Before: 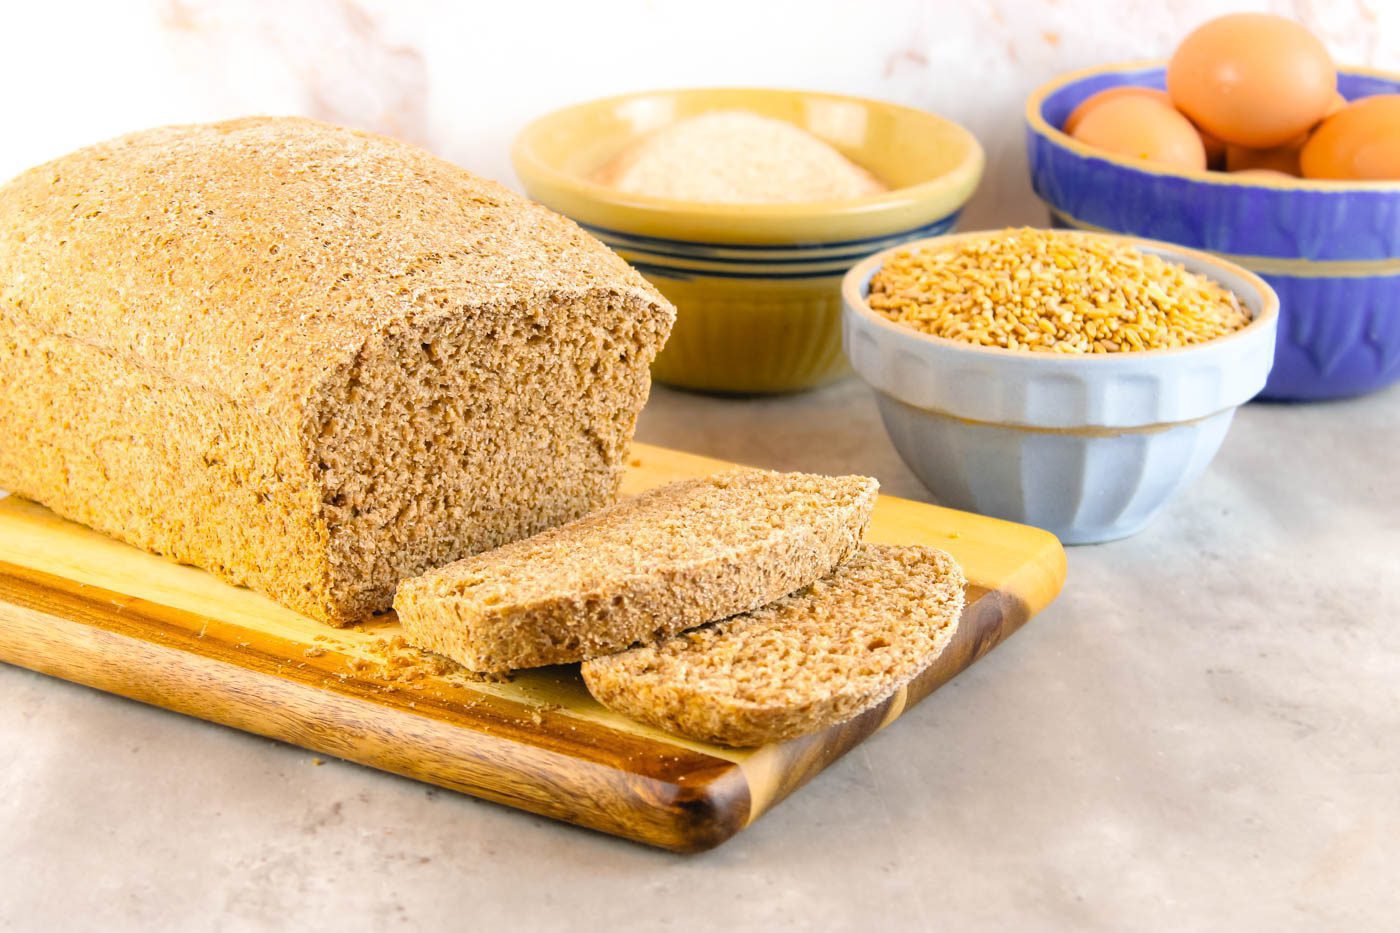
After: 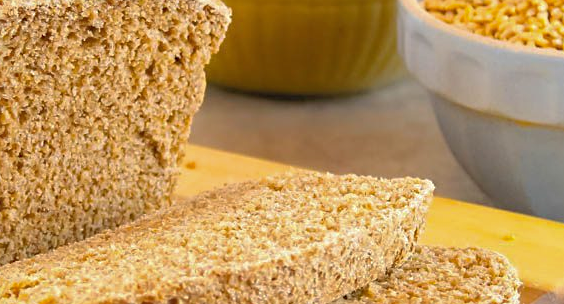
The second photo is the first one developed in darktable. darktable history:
crop: left 31.824%, top 31.99%, right 27.819%, bottom 35.422%
sharpen: amount 0.21
shadows and highlights: on, module defaults
